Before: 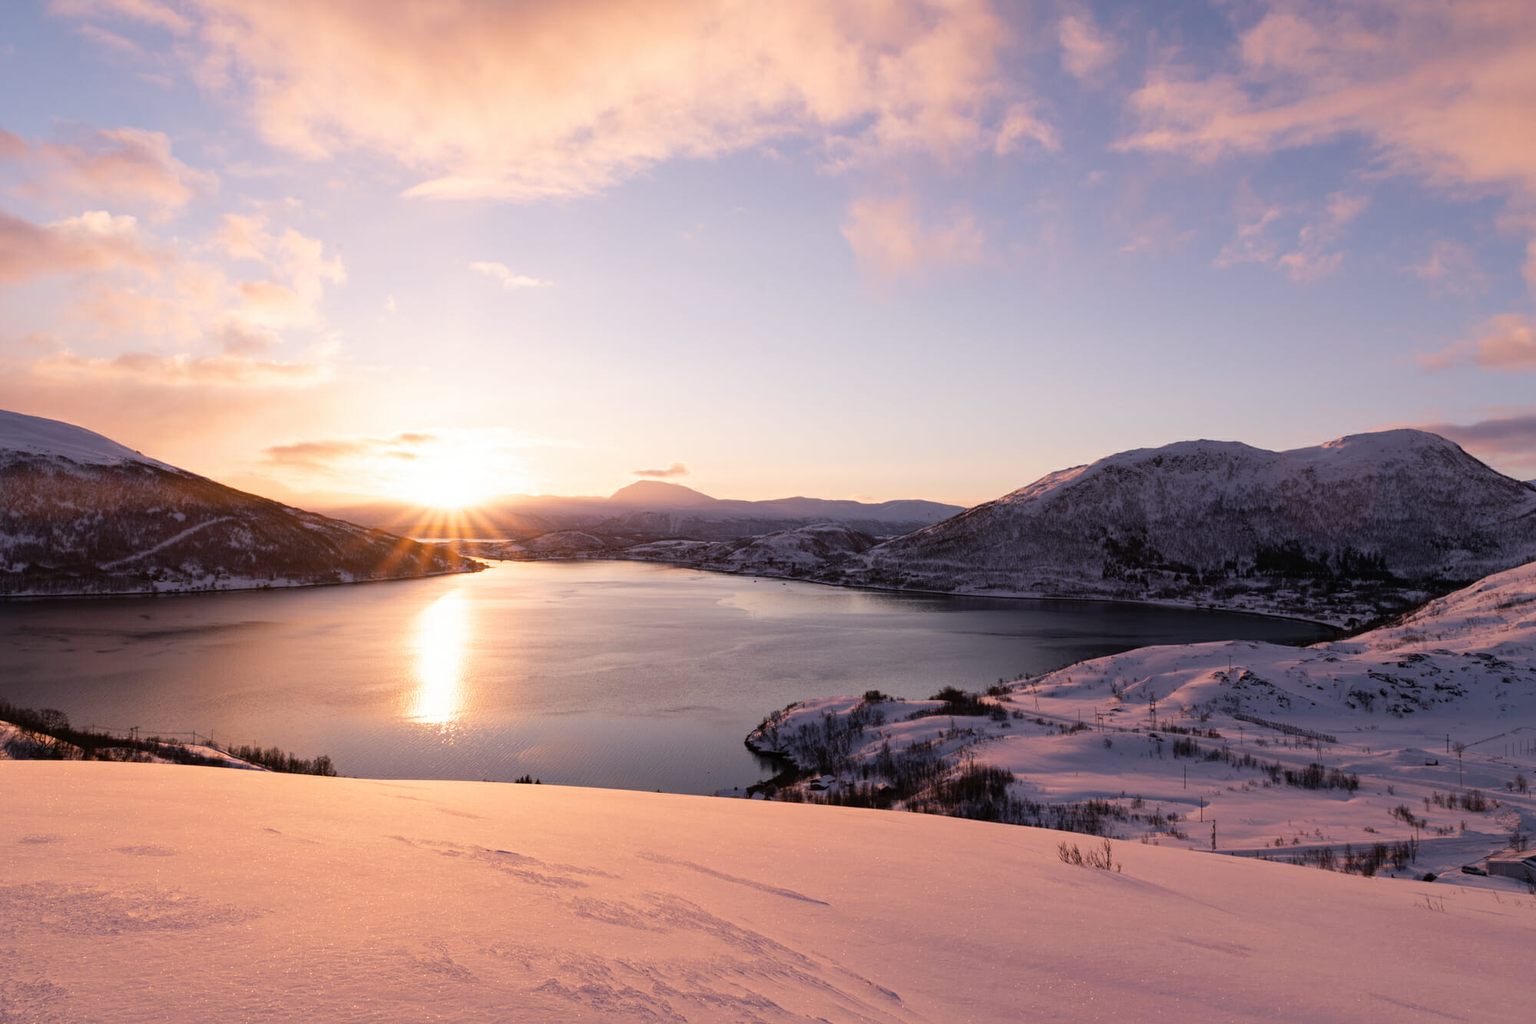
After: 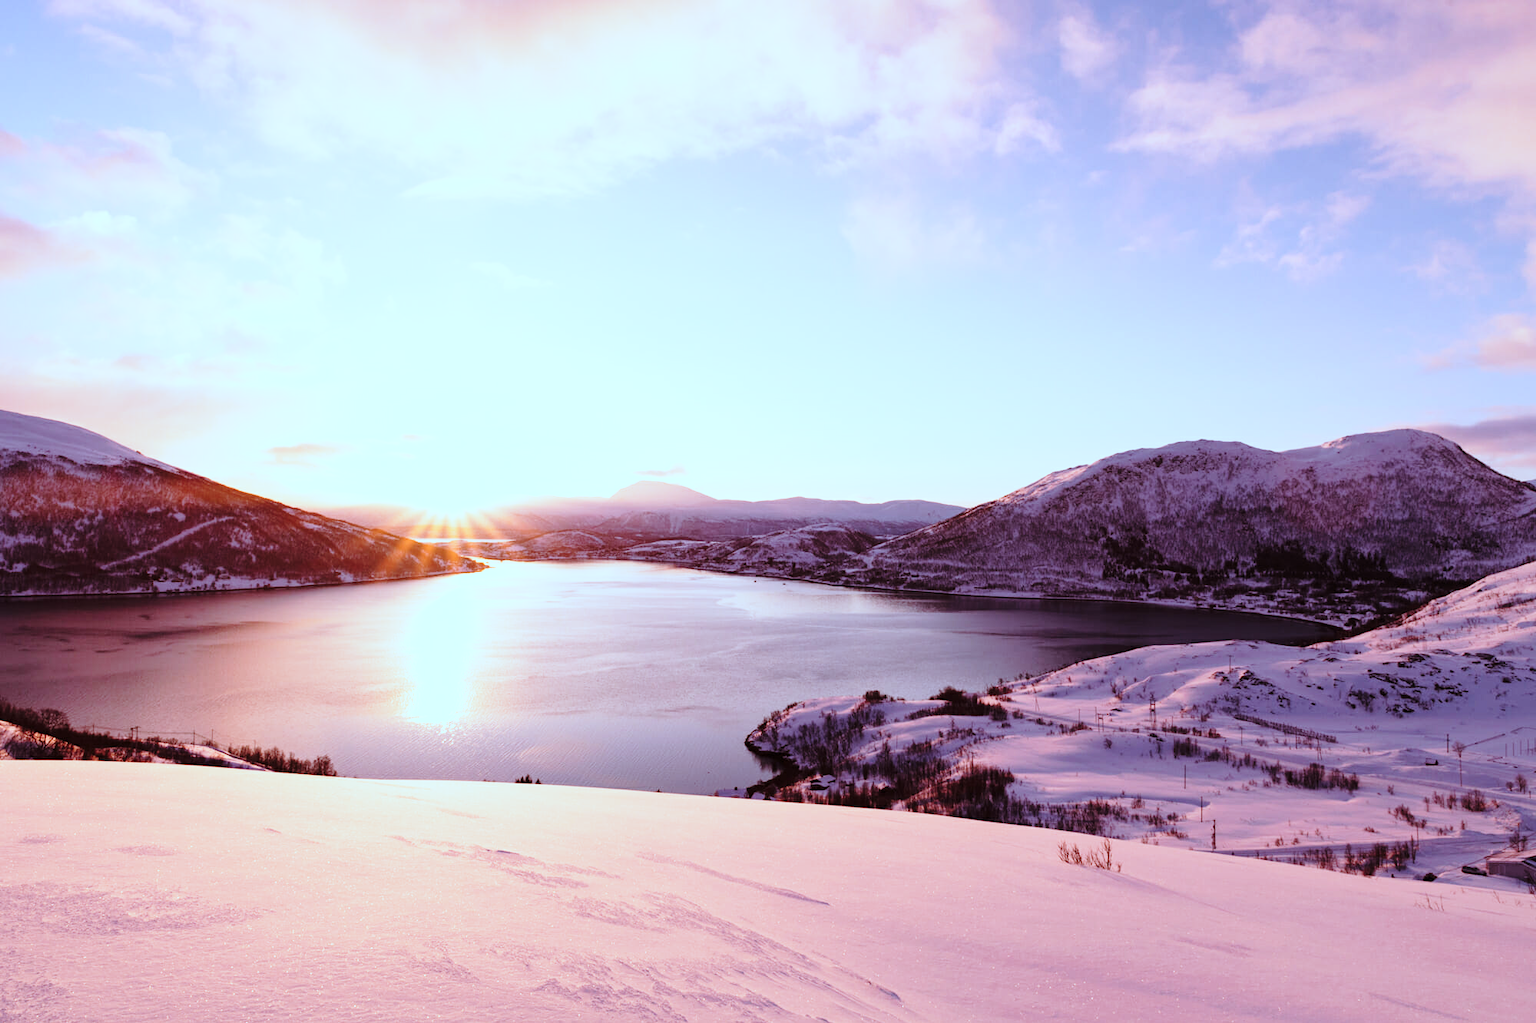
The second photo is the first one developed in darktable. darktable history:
rgb levels: mode RGB, independent channels, levels [[0, 0.474, 1], [0, 0.5, 1], [0, 0.5, 1]]
base curve: curves: ch0 [(0, 0) (0.028, 0.03) (0.121, 0.232) (0.46, 0.748) (0.859, 0.968) (1, 1)], preserve colors none
color correction: highlights a* -9.73, highlights b* -21.22
